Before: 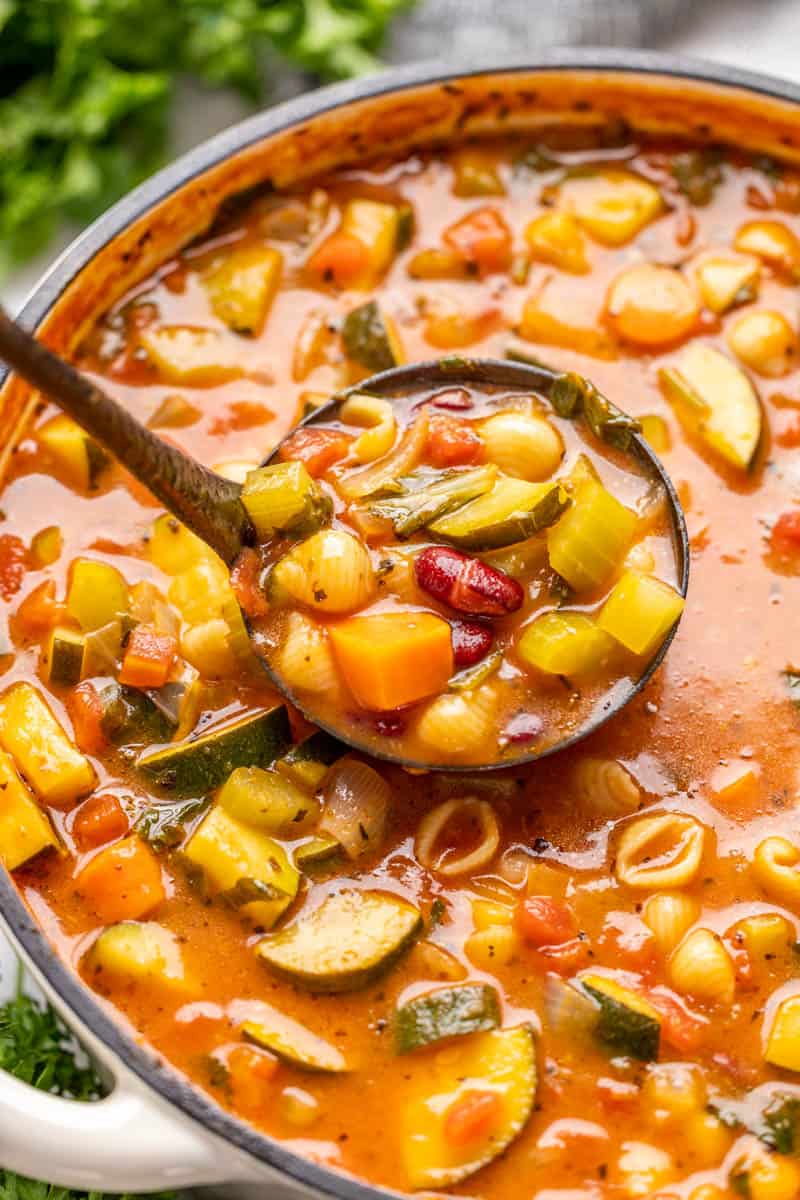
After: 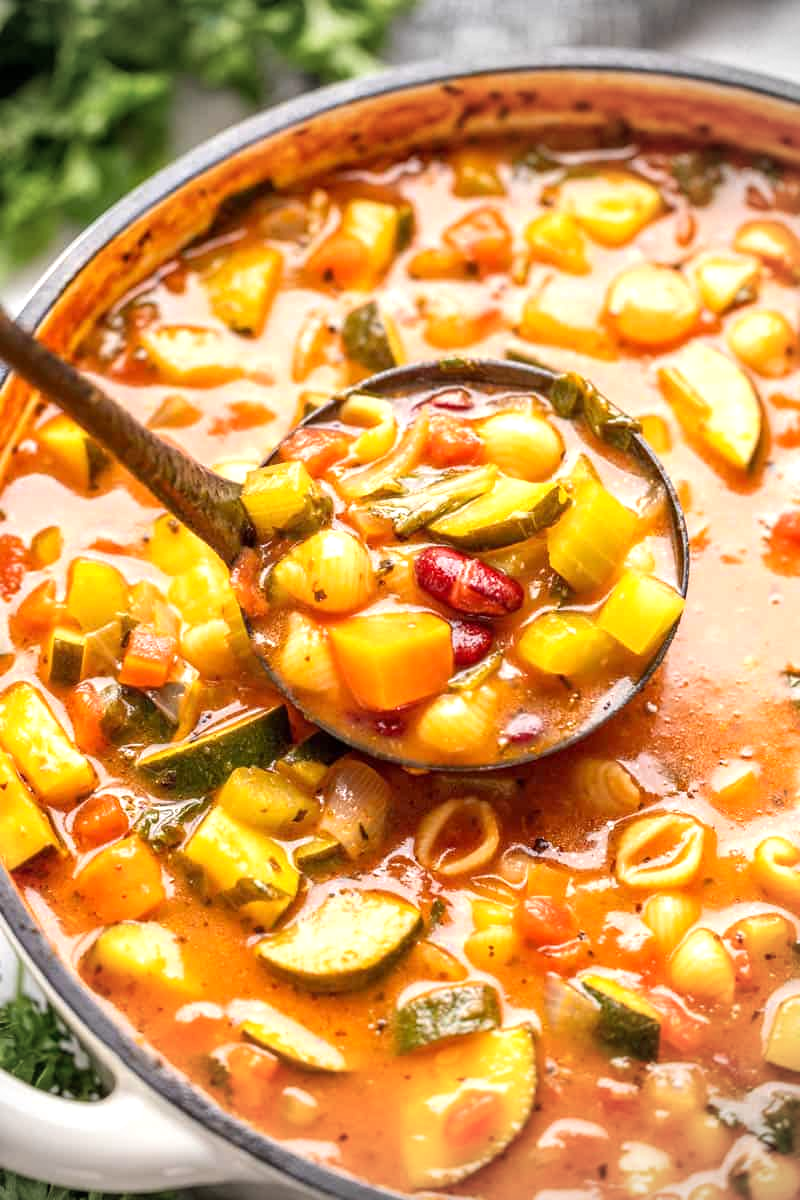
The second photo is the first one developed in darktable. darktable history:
vignetting: fall-off start 74.49%, fall-off radius 65.9%, brightness -0.628, saturation -0.68
exposure: exposure 0.507 EV, compensate highlight preservation false
